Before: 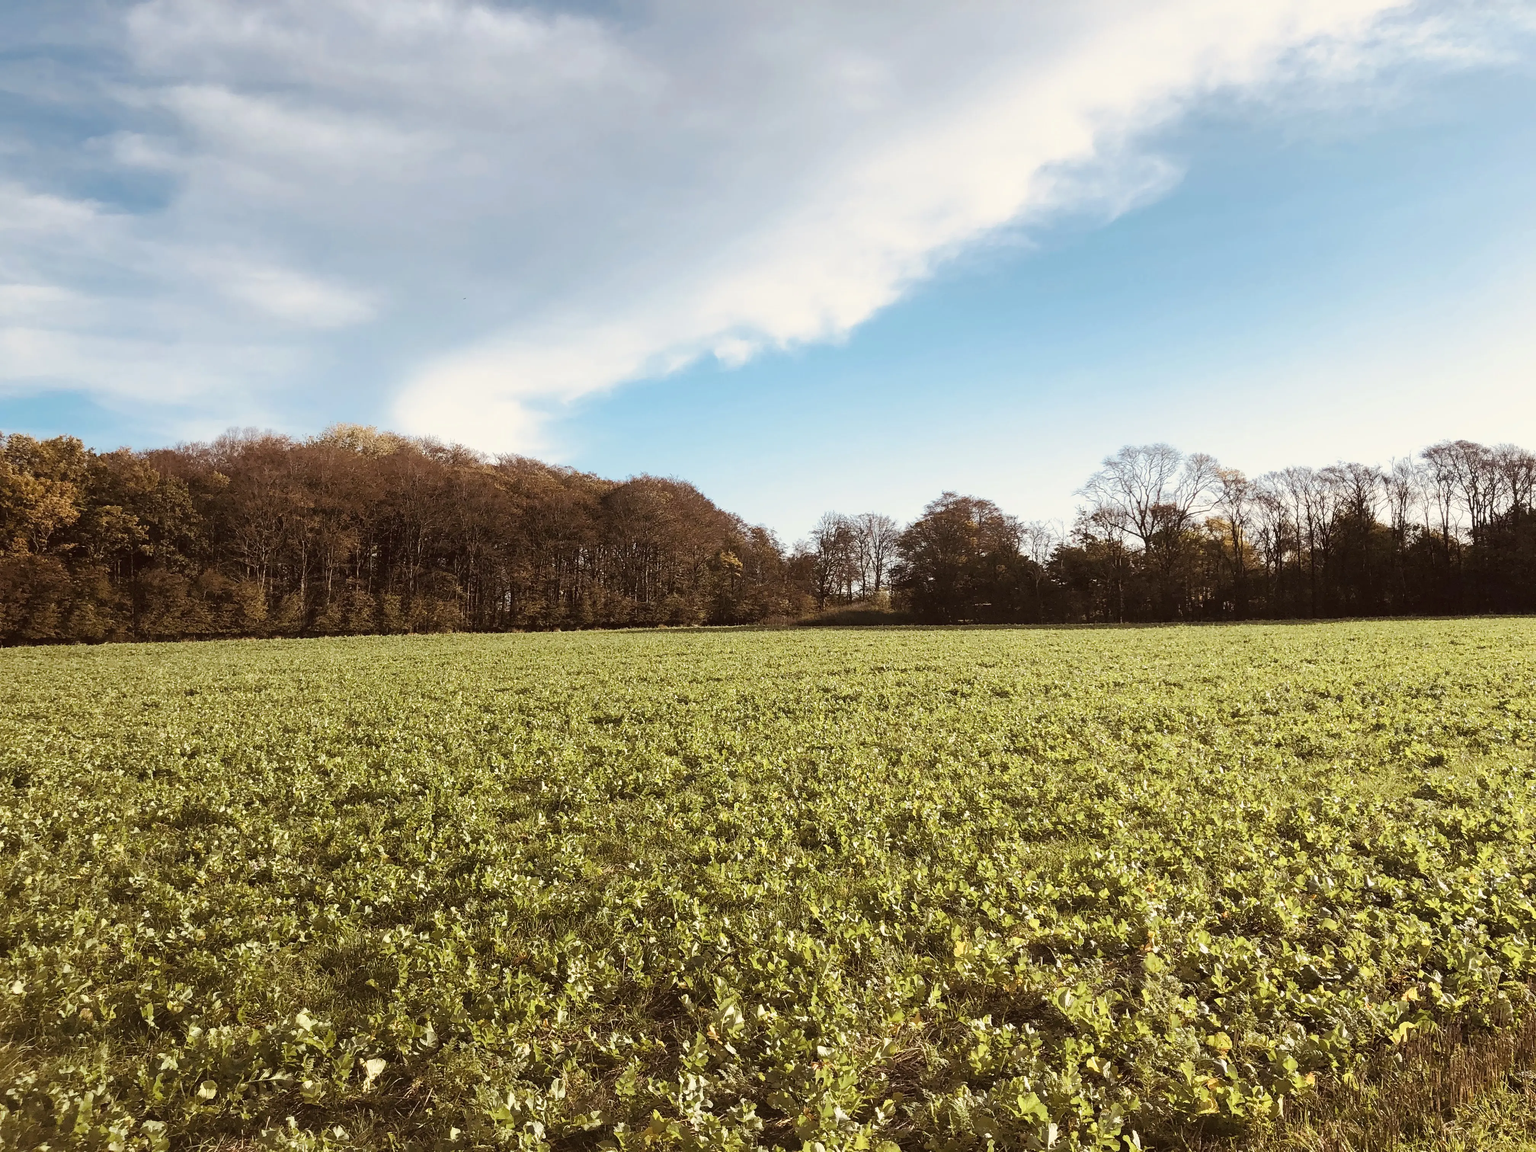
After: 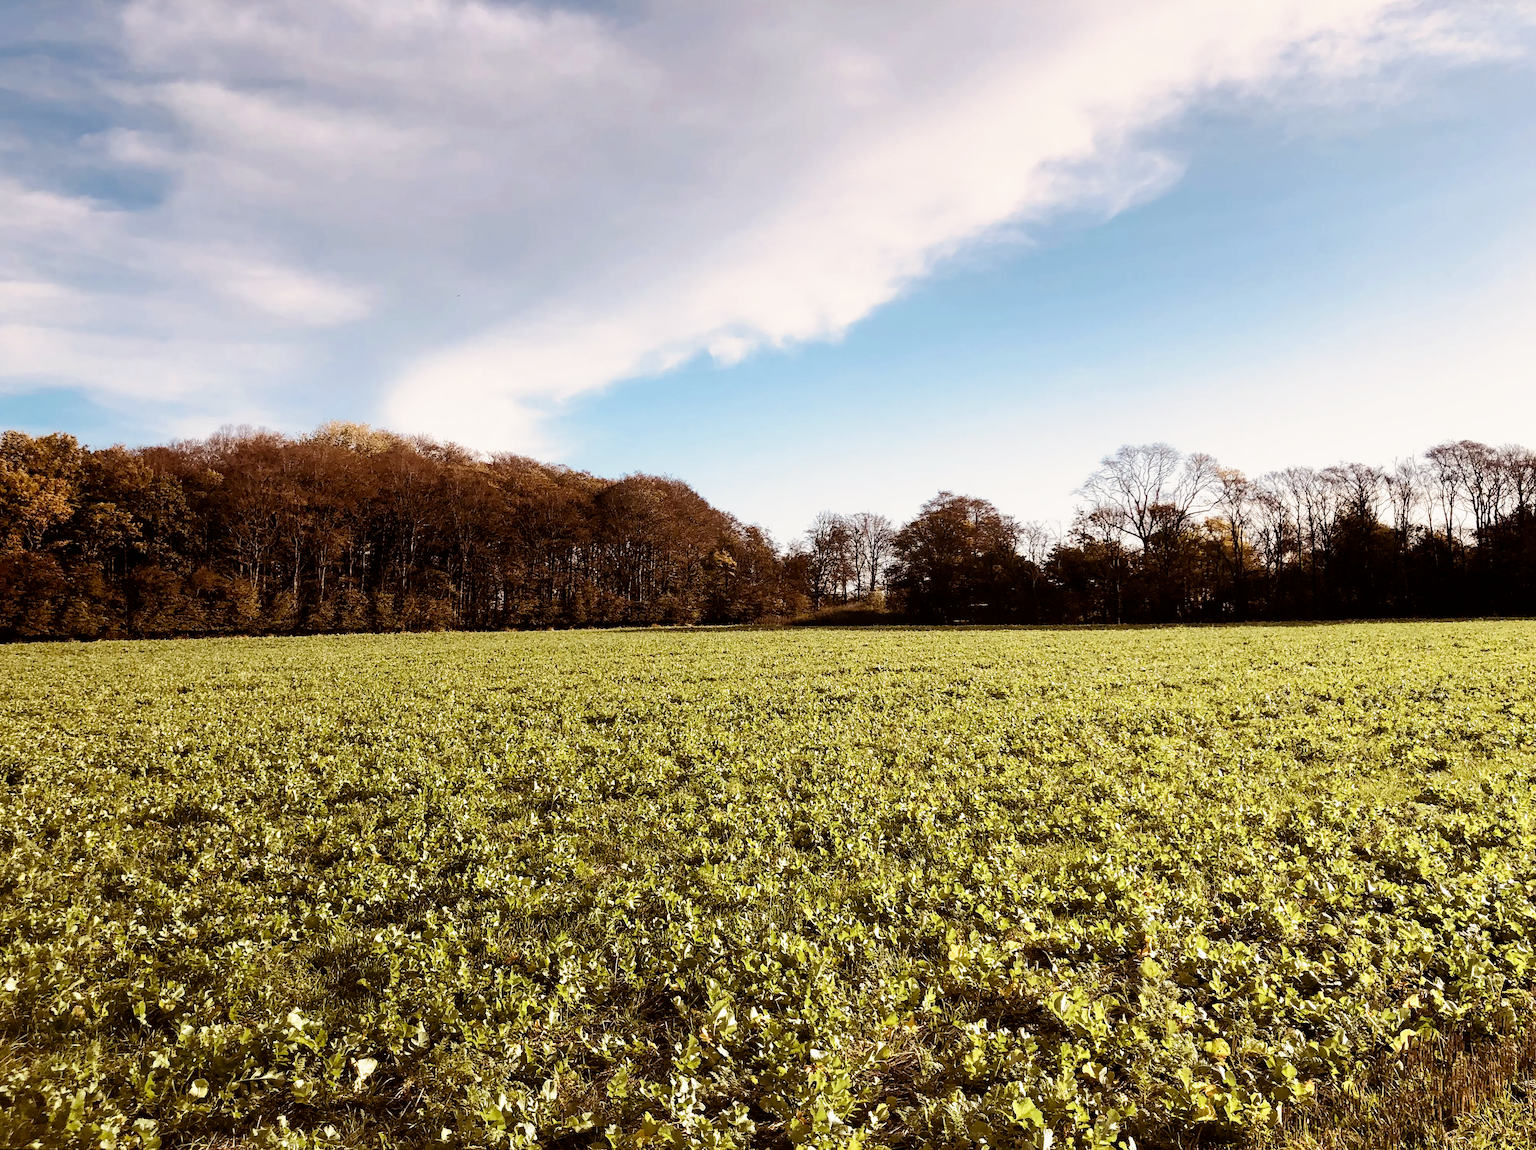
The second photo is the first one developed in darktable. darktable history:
rotate and perspective: rotation 0.192°, lens shift (horizontal) -0.015, crop left 0.005, crop right 0.996, crop top 0.006, crop bottom 0.99
graduated density: density 0.38 EV, hardness 21%, rotation -6.11°, saturation 32%
filmic rgb: black relative exposure -8.7 EV, white relative exposure 2.7 EV, threshold 3 EV, target black luminance 0%, hardness 6.25, latitude 76.53%, contrast 1.326, shadows ↔ highlights balance -0.349%, preserve chrominance no, color science v4 (2020), enable highlight reconstruction true
